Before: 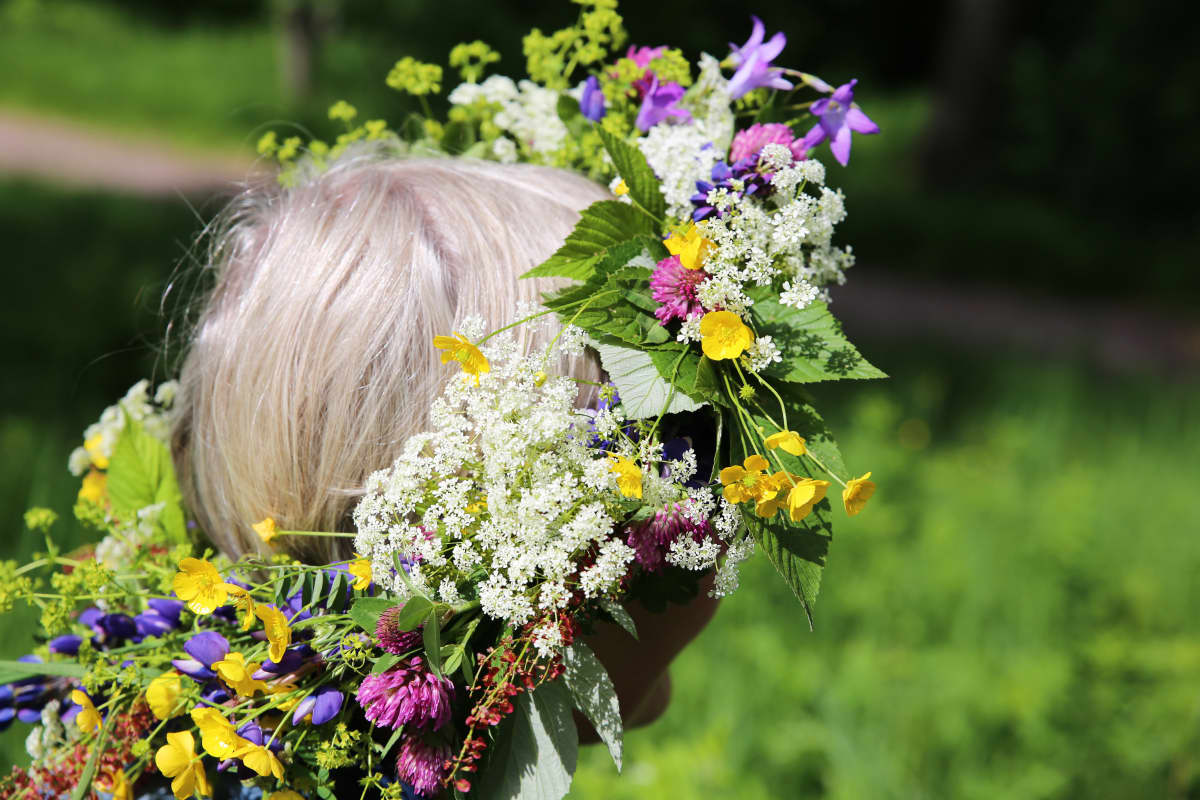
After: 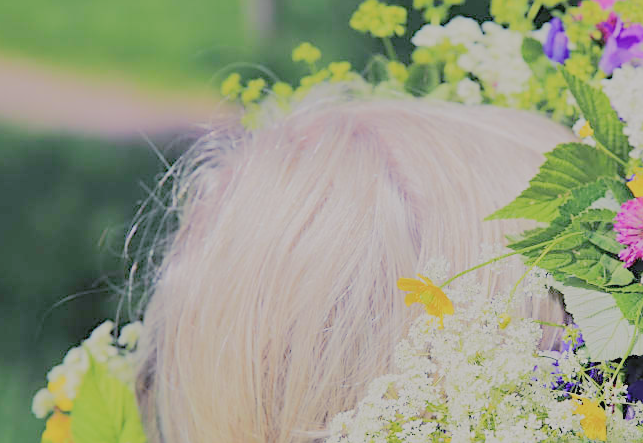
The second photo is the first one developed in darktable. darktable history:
exposure: exposure -0.438 EV, compensate highlight preservation false
crop and rotate: left 3.051%, top 7.467%, right 43.3%, bottom 37.105%
contrast brightness saturation: contrast 0.139, brightness 0.205
color balance rgb: shadows lift › luminance -29.029%, shadows lift › chroma 15.119%, shadows lift › hue 271.12°, highlights gain › chroma 1.019%, highlights gain › hue 69.99°, perceptual saturation grading › global saturation 14.718%, perceptual brilliance grading › mid-tones 10.025%, perceptual brilliance grading › shadows 14.181%, contrast -10.128%
sharpen: on, module defaults
tone curve: curves: ch0 [(0, 0.025) (0.15, 0.143) (0.452, 0.486) (0.751, 0.788) (1, 0.961)]; ch1 [(0, 0) (0.416, 0.4) (0.476, 0.469) (0.497, 0.494) (0.546, 0.571) (0.566, 0.607) (0.62, 0.657) (1, 1)]; ch2 [(0, 0) (0.386, 0.397) (0.505, 0.498) (0.547, 0.546) (0.579, 0.58) (1, 1)], preserve colors none
filmic rgb: black relative exposure -13.96 EV, white relative exposure 7.95 EV, threshold 5.96 EV, hardness 3.74, latitude 49.63%, contrast 0.503, enable highlight reconstruction true
